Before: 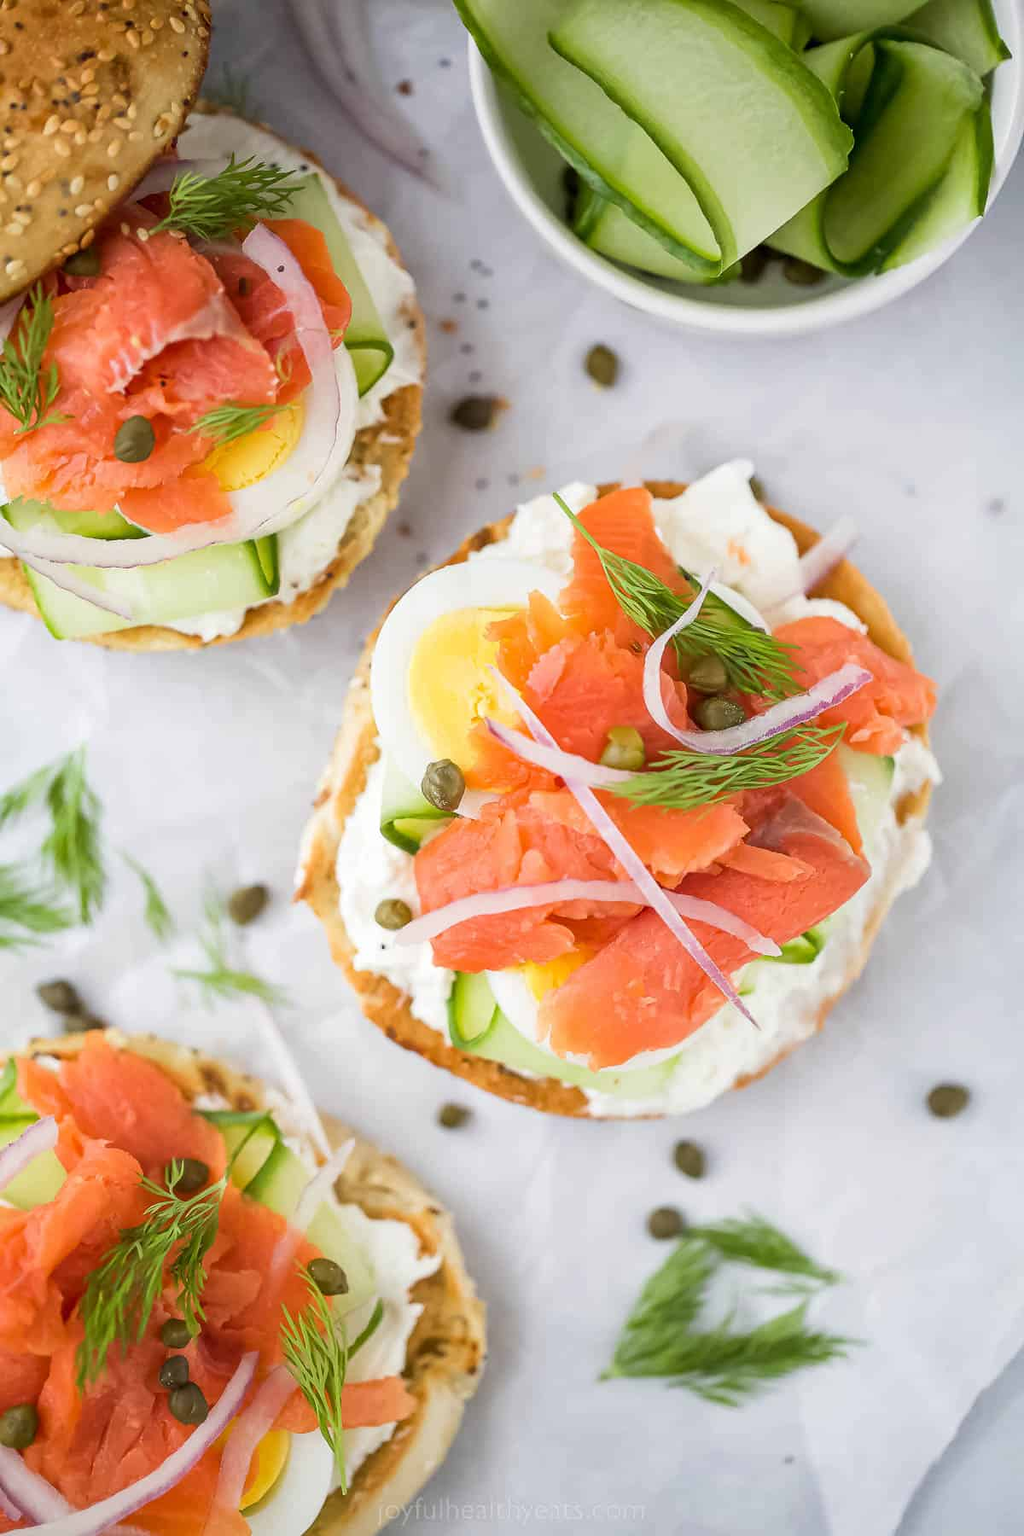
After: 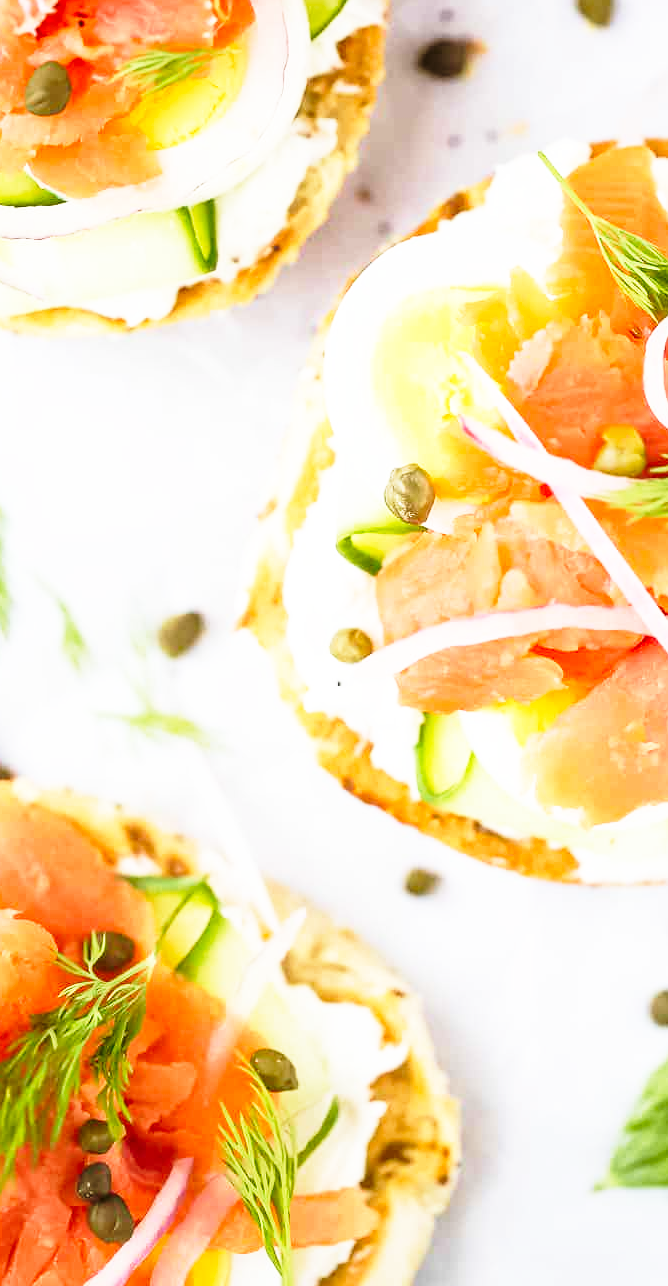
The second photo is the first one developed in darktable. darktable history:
crop: left 9.171%, top 23.72%, right 35.117%, bottom 4.797%
base curve: curves: ch0 [(0, 0) (0.026, 0.03) (0.109, 0.232) (0.351, 0.748) (0.669, 0.968) (1, 1)], preserve colors none
velvia: on, module defaults
